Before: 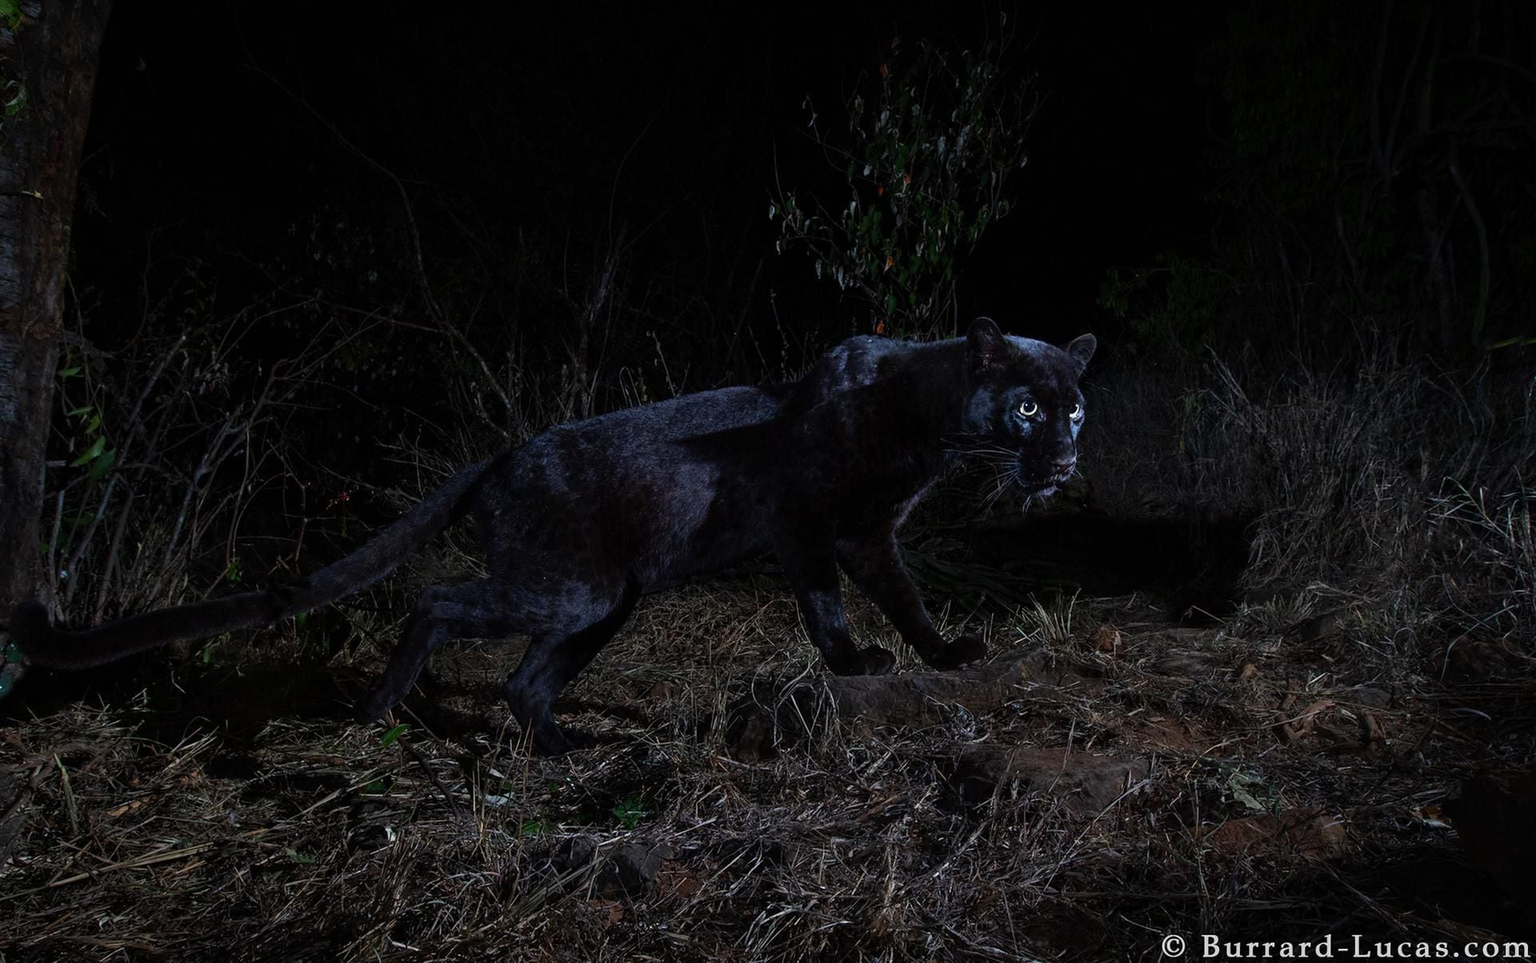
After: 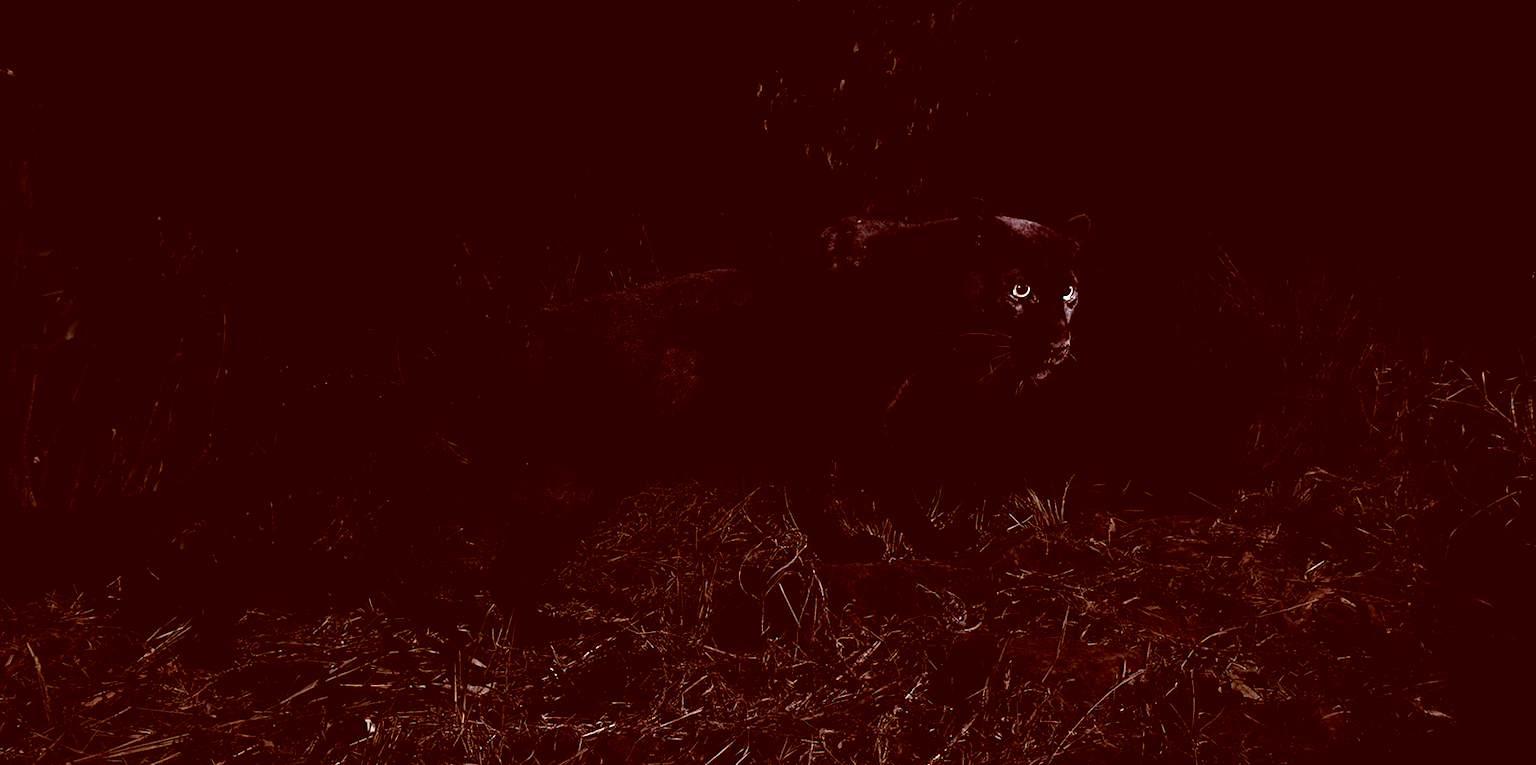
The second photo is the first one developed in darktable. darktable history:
crop and rotate: left 1.837%, top 12.928%, right 0.142%, bottom 9.115%
levels: levels [0.129, 0.519, 0.867]
color correction: highlights a* 9.19, highlights b* 8.55, shadows a* 39.64, shadows b* 39.56, saturation 0.799
